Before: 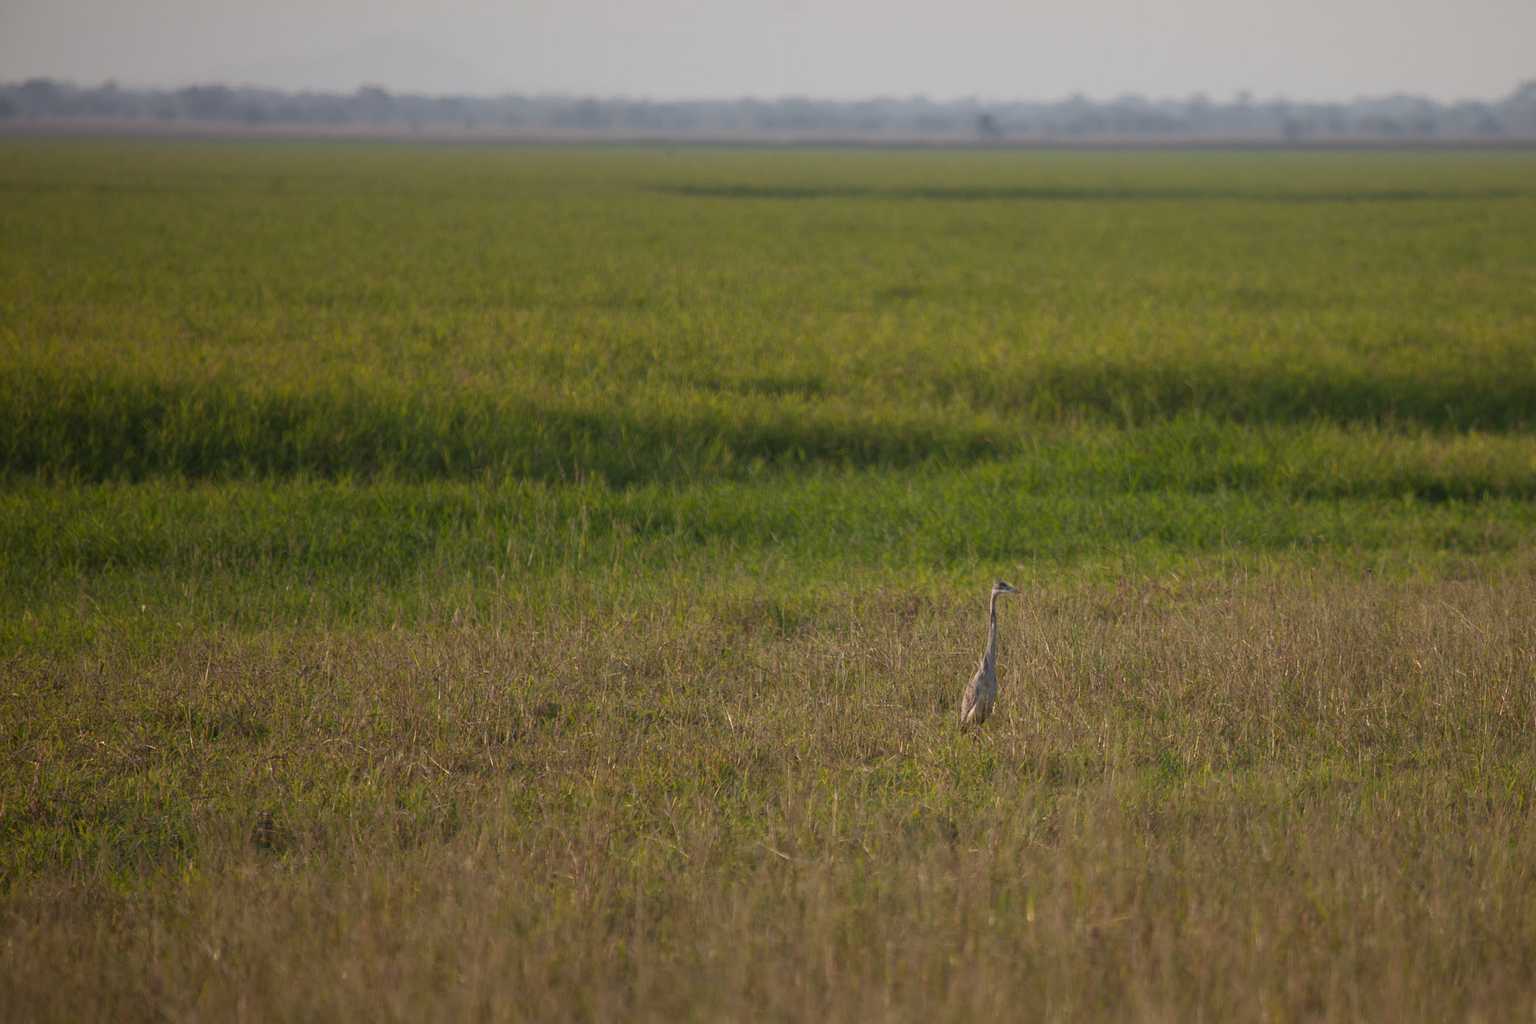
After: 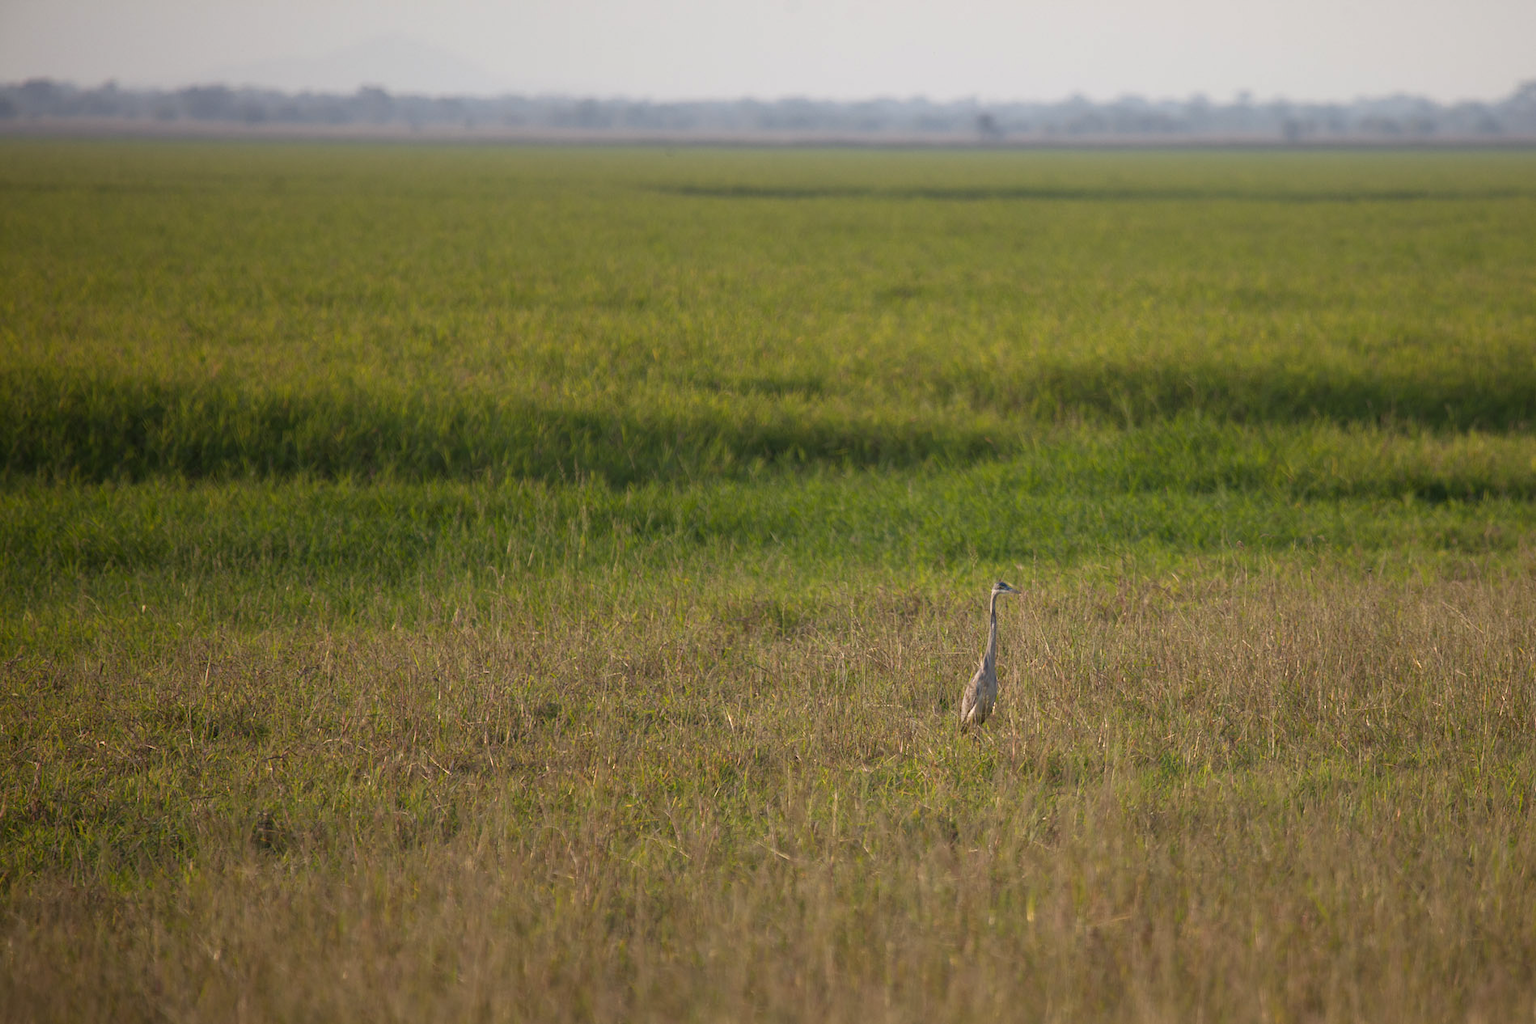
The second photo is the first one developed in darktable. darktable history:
tone equalizer: -8 EV -0.401 EV, -7 EV -0.361 EV, -6 EV -0.338 EV, -5 EV -0.198 EV, -3 EV 0.241 EV, -2 EV 0.359 EV, -1 EV 0.394 EV, +0 EV 0.438 EV
